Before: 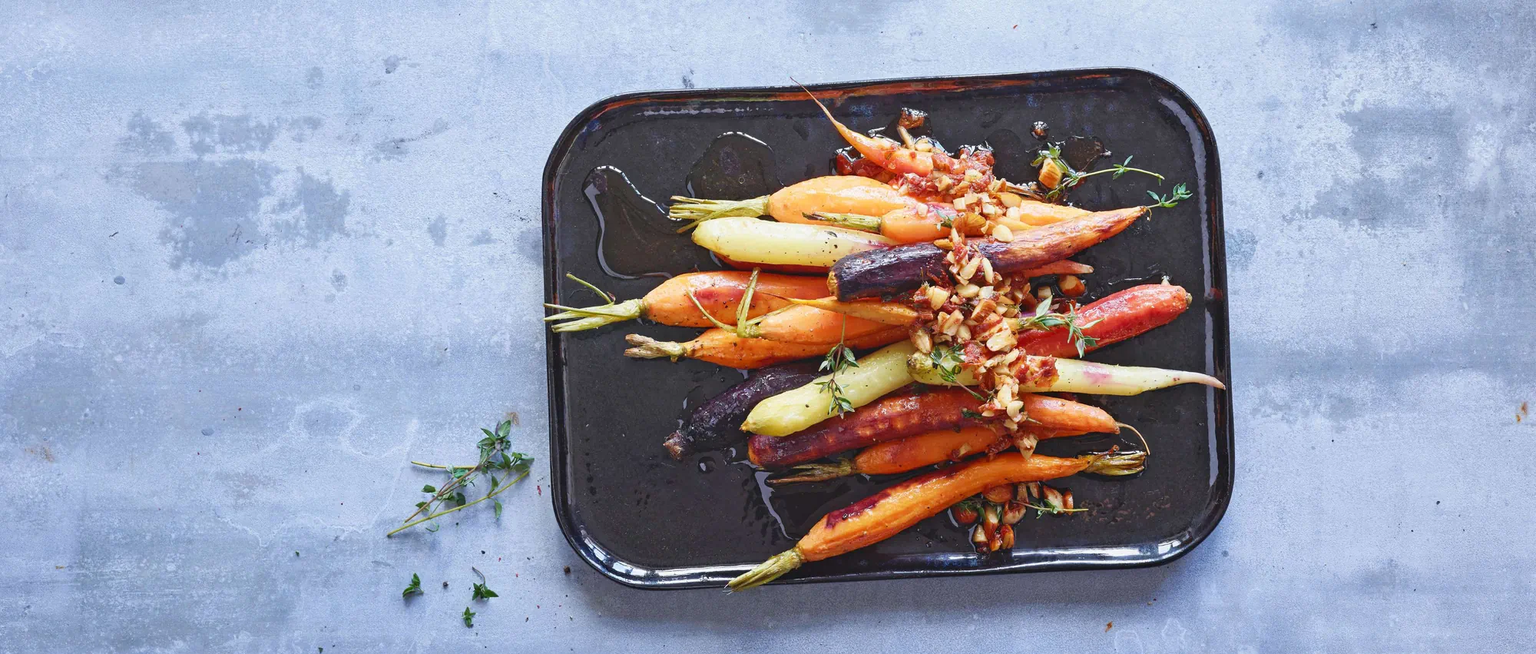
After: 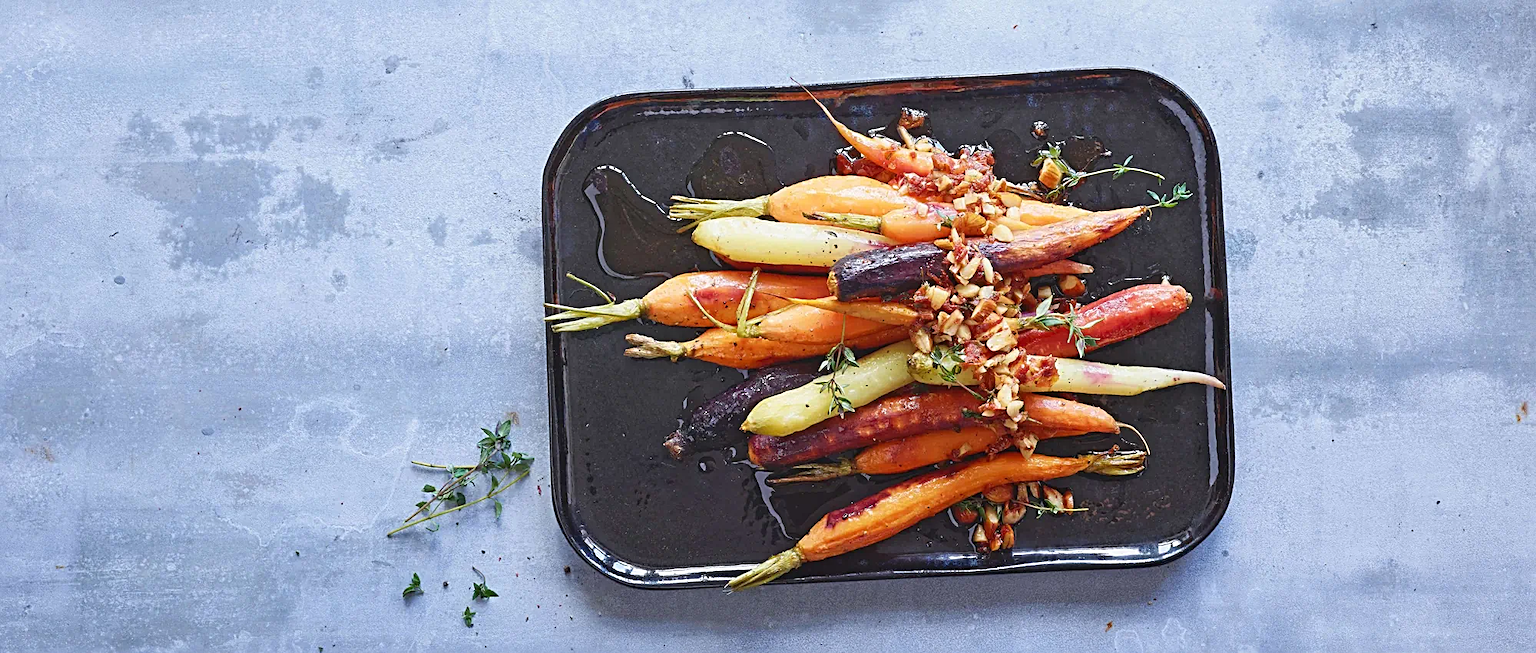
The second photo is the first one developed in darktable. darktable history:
sharpen: radius 2.774
